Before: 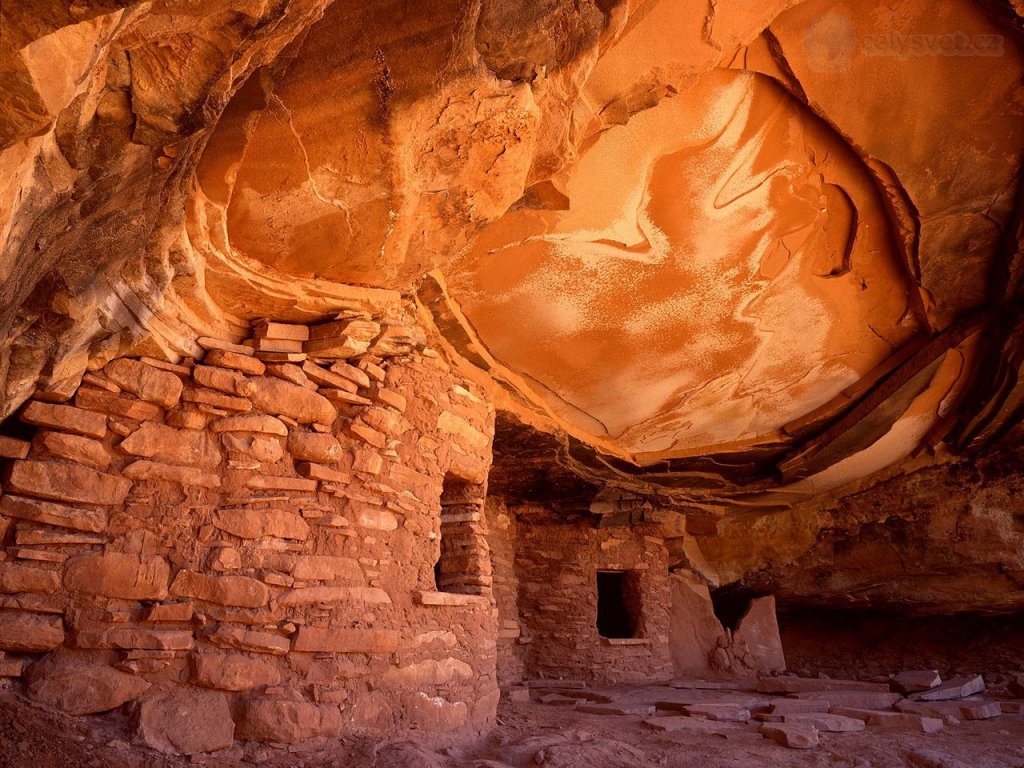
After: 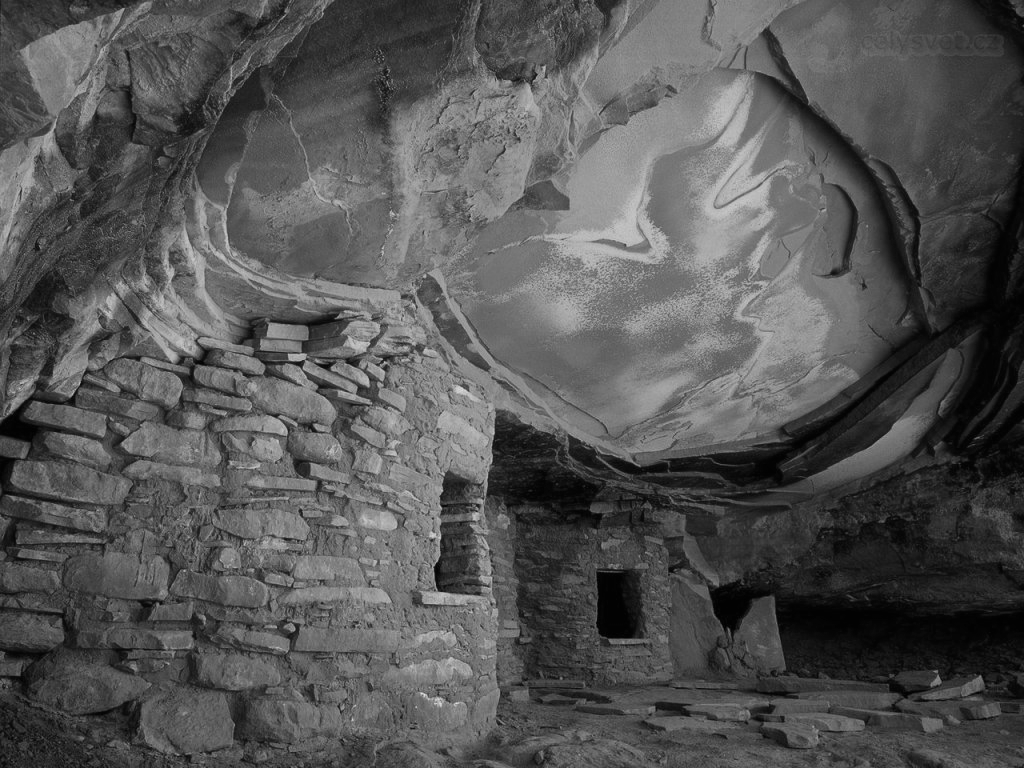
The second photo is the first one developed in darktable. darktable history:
color calibration: output gray [0.246, 0.254, 0.501, 0], illuminant as shot in camera, adaptation linear Bradford (ICC v4), x 0.407, y 0.406, temperature 3553.5 K
color zones: curves: ch0 [(0.25, 0.5) (0.428, 0.473) (0.75, 0.5)]; ch1 [(0.243, 0.479) (0.398, 0.452) (0.75, 0.5)]
